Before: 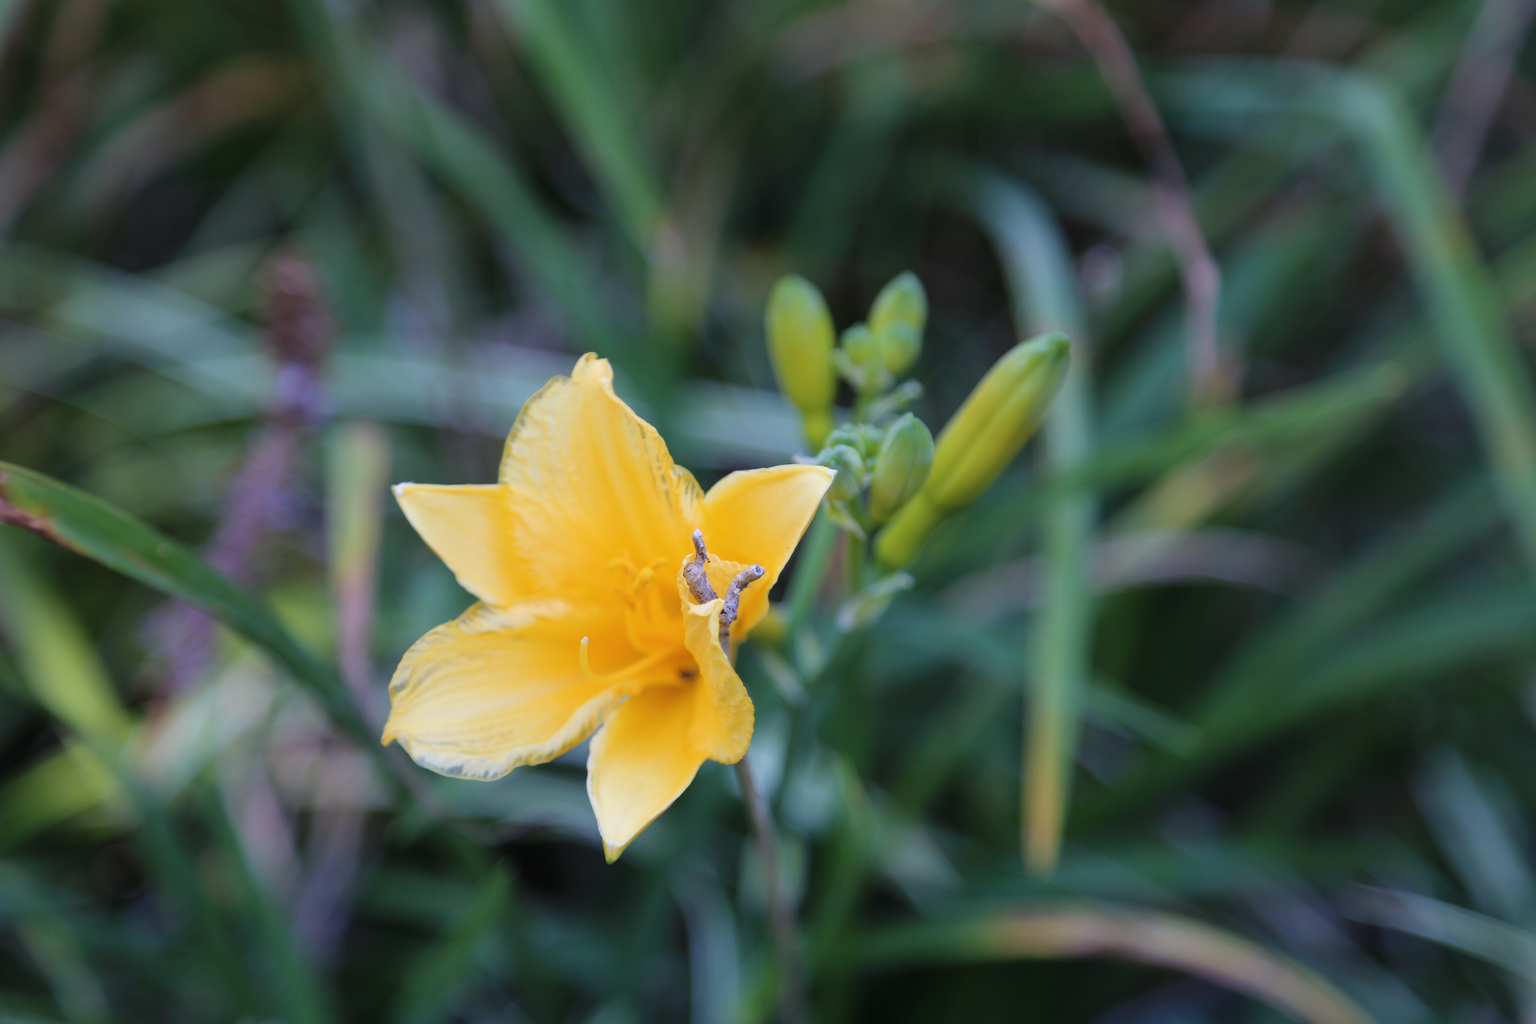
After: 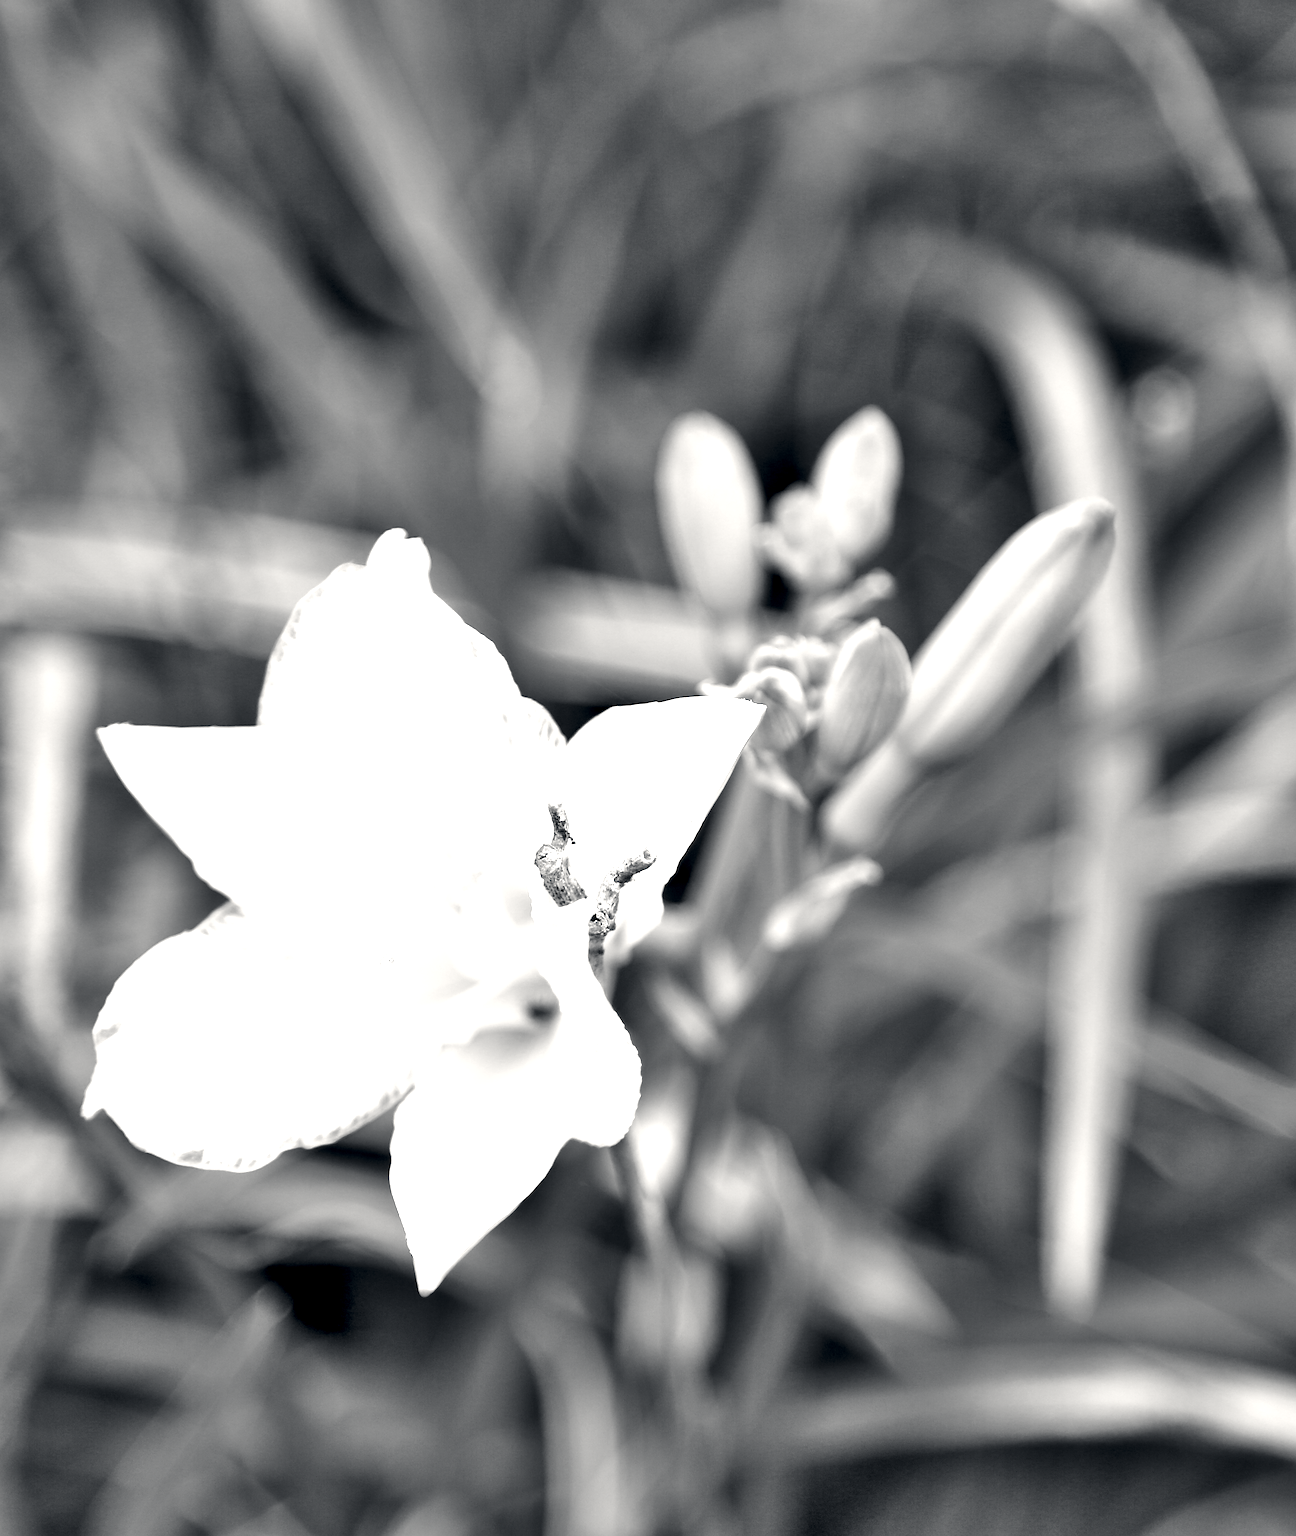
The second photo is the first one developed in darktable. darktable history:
contrast equalizer: y [[0.6 ×6], [0.55 ×6], [0 ×6], [0 ×6], [0 ×6]]
color calibration: output gray [0.714, 0.278, 0, 0], gray › normalize channels true, illuminant same as pipeline (D50), adaptation XYZ, x 0.346, y 0.357, temperature 5006.67 K, gamut compression 0.024
crop: left 21.287%, right 22.414%
shadows and highlights: shadows 75.23, highlights -23.11, highlights color adjustment 78.55%, soften with gaussian
exposure: black level correction 0, exposure 1.375 EV, compensate highlight preservation false
sharpen: on, module defaults
color correction: highlights a* 0.46, highlights b* 2.72, shadows a* -1.23, shadows b* -4.14
